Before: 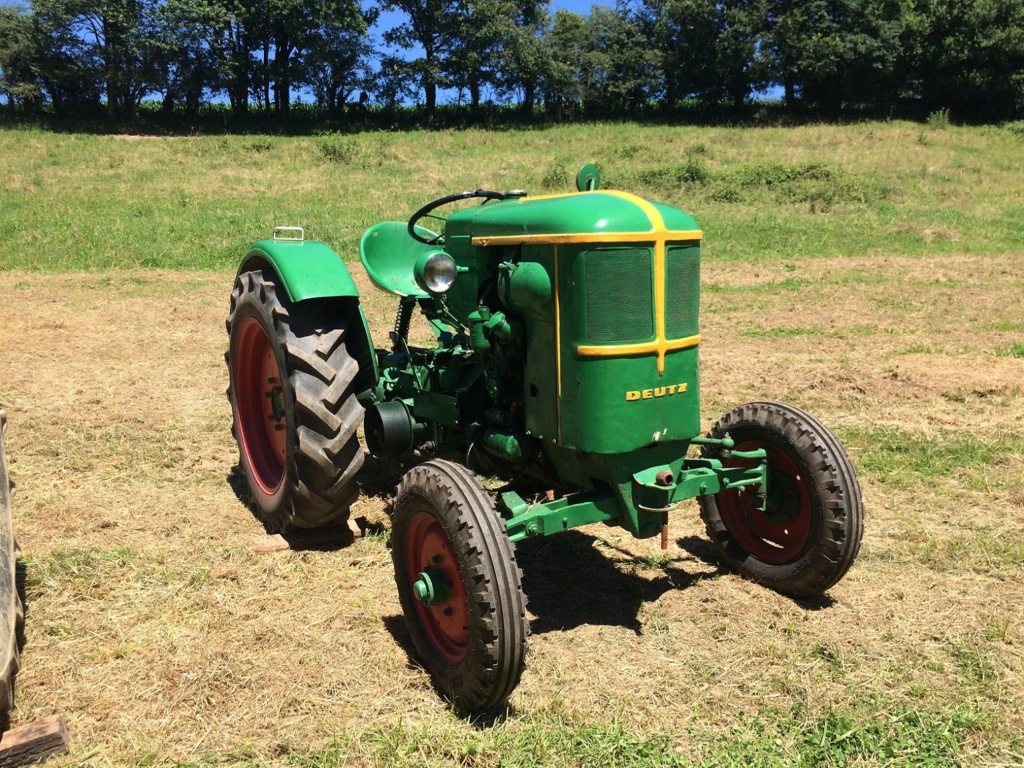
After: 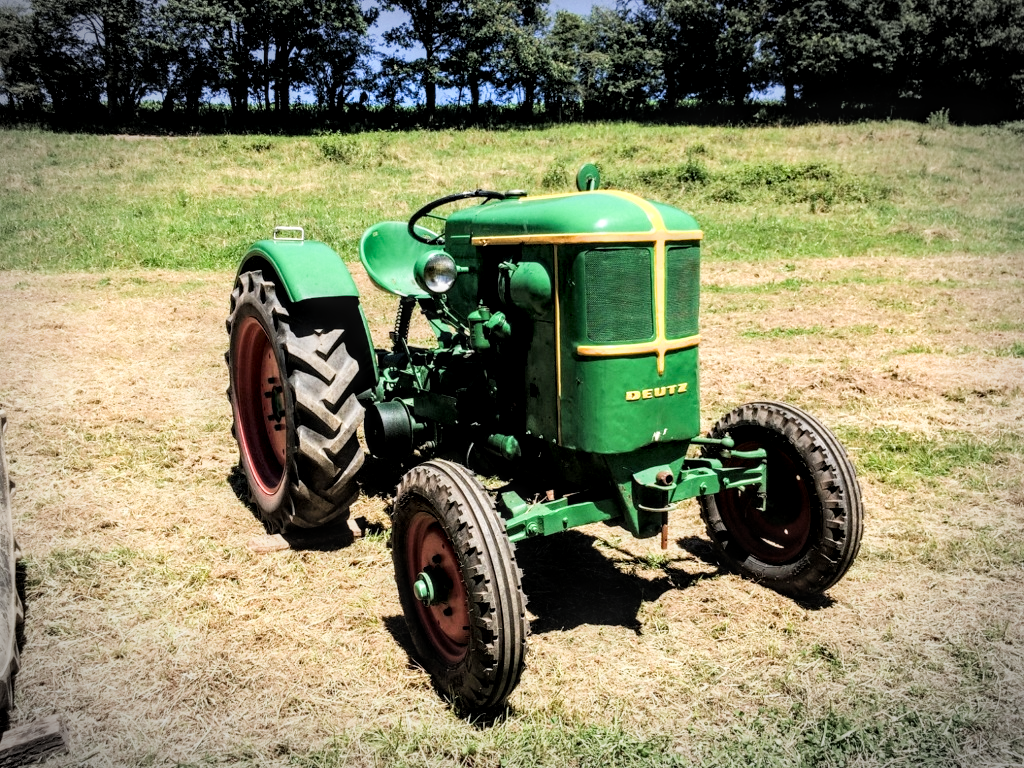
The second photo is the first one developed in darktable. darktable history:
exposure: black level correction 0, exposure 0.702 EV, compensate exposure bias true, compensate highlight preservation false
filmic rgb: black relative exposure -5.11 EV, white relative exposure 3.54 EV, threshold 3.02 EV, hardness 3.17, contrast 1.185, highlights saturation mix -48.84%, enable highlight reconstruction true
vignetting: brightness -0.615, saturation -0.683, automatic ratio true
local contrast: detail 150%
